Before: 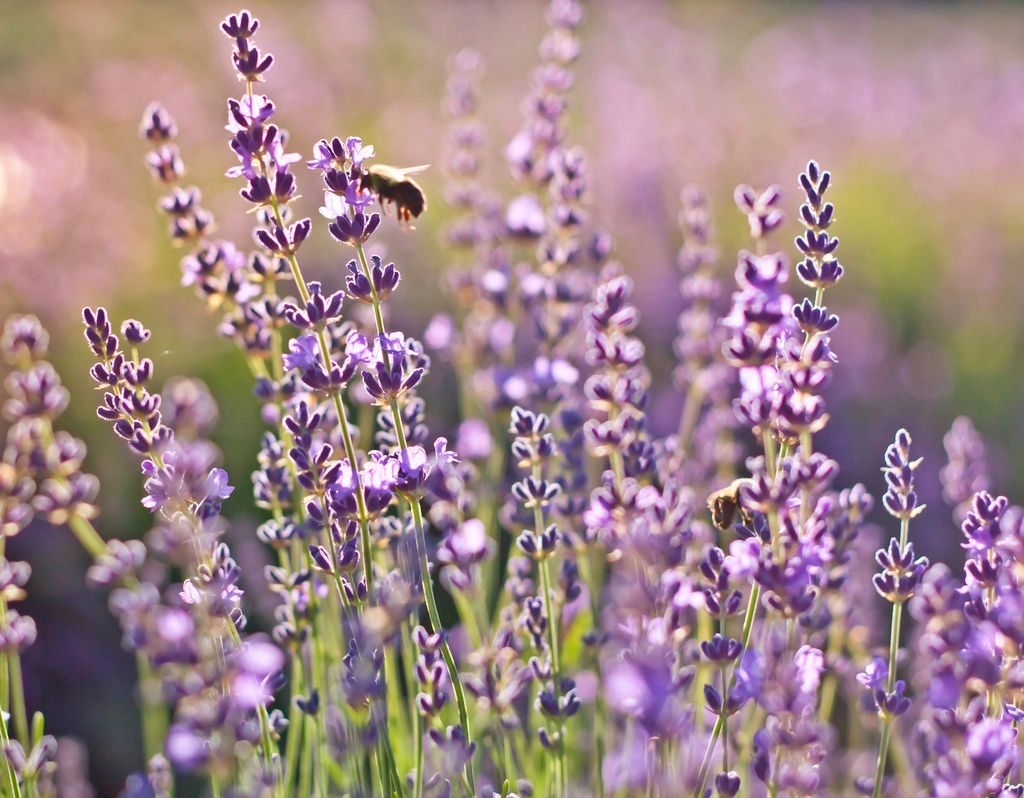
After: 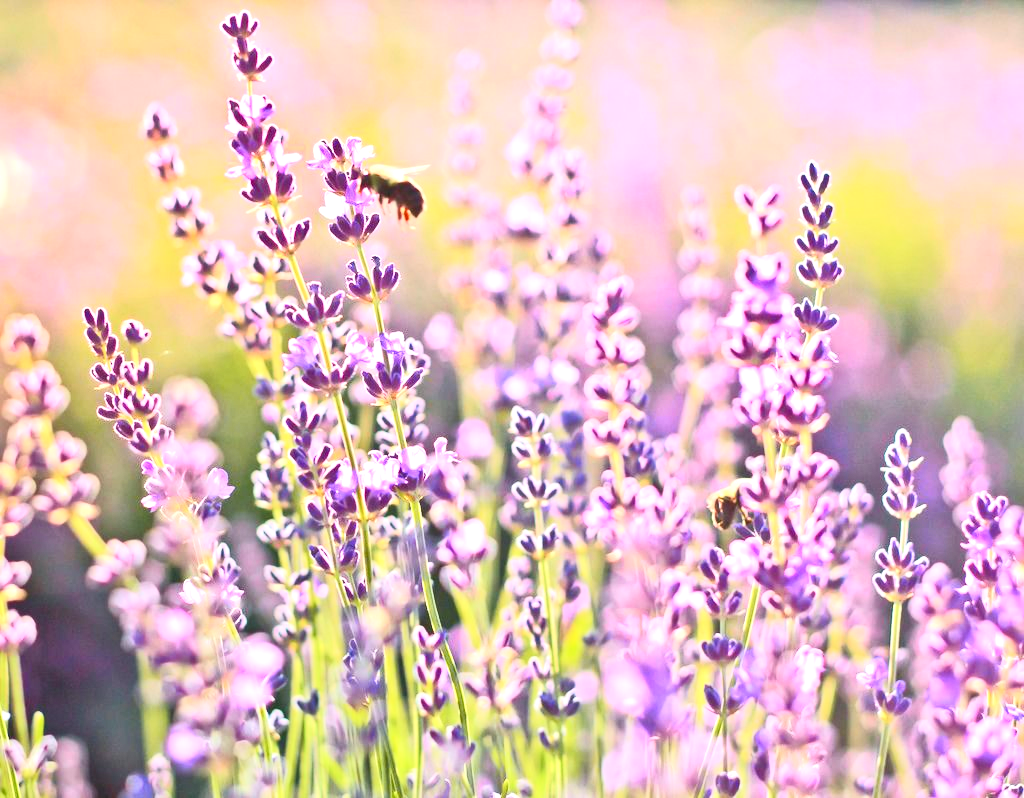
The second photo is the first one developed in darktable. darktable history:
exposure: black level correction 0, exposure 1 EV, compensate exposure bias true, compensate highlight preservation false
tone curve: curves: ch0 [(0, 0.03) (0.037, 0.045) (0.123, 0.123) (0.19, 0.186) (0.277, 0.279) (0.474, 0.517) (0.584, 0.664) (0.678, 0.777) (0.875, 0.92) (1, 0.965)]; ch1 [(0, 0) (0.243, 0.245) (0.402, 0.41) (0.493, 0.487) (0.508, 0.503) (0.531, 0.532) (0.551, 0.556) (0.637, 0.671) (0.694, 0.732) (1, 1)]; ch2 [(0, 0) (0.249, 0.216) (0.356, 0.329) (0.424, 0.442) (0.476, 0.477) (0.498, 0.503) (0.517, 0.524) (0.532, 0.547) (0.562, 0.576) (0.614, 0.644) (0.706, 0.748) (0.808, 0.809) (0.991, 0.968)], color space Lab, independent channels, preserve colors none
